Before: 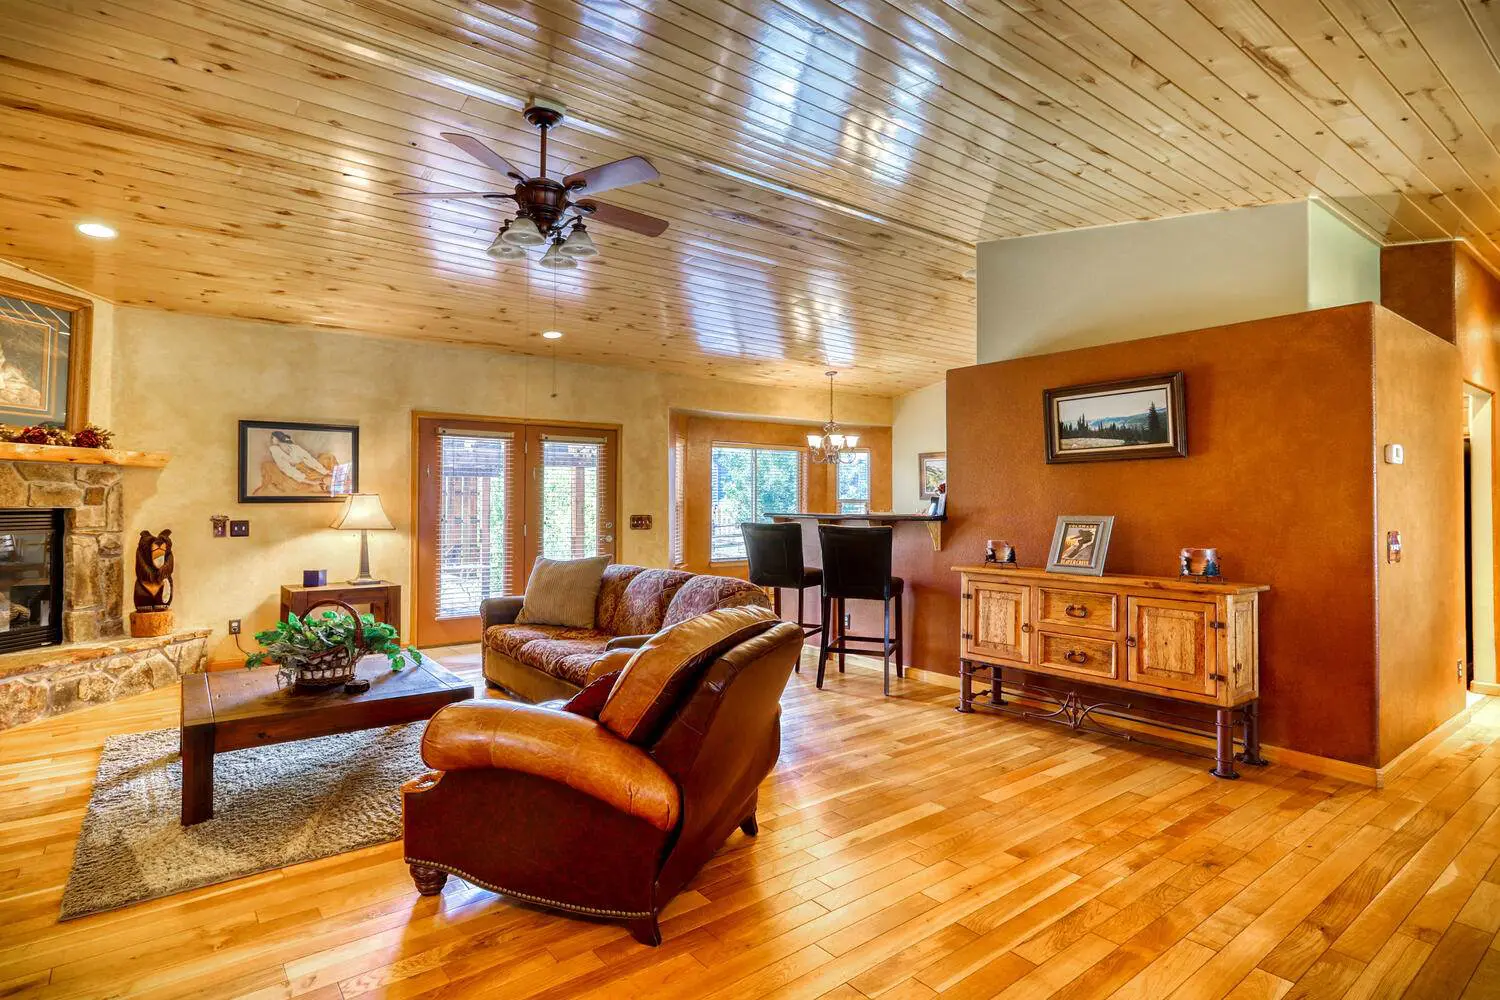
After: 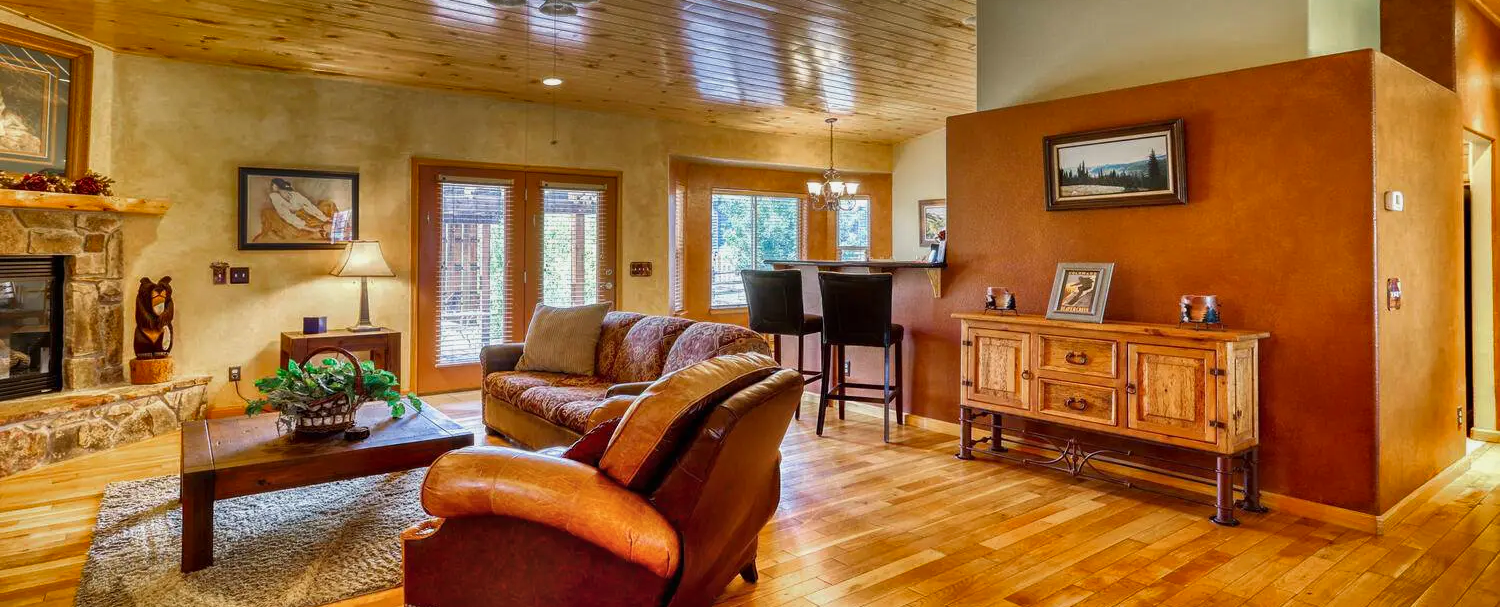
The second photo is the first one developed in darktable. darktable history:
crop and rotate: top 25.357%, bottom 13.942%
shadows and highlights: radius 123.98, shadows 100, white point adjustment -3, highlights -100, highlights color adjustment 89.84%, soften with gaussian
